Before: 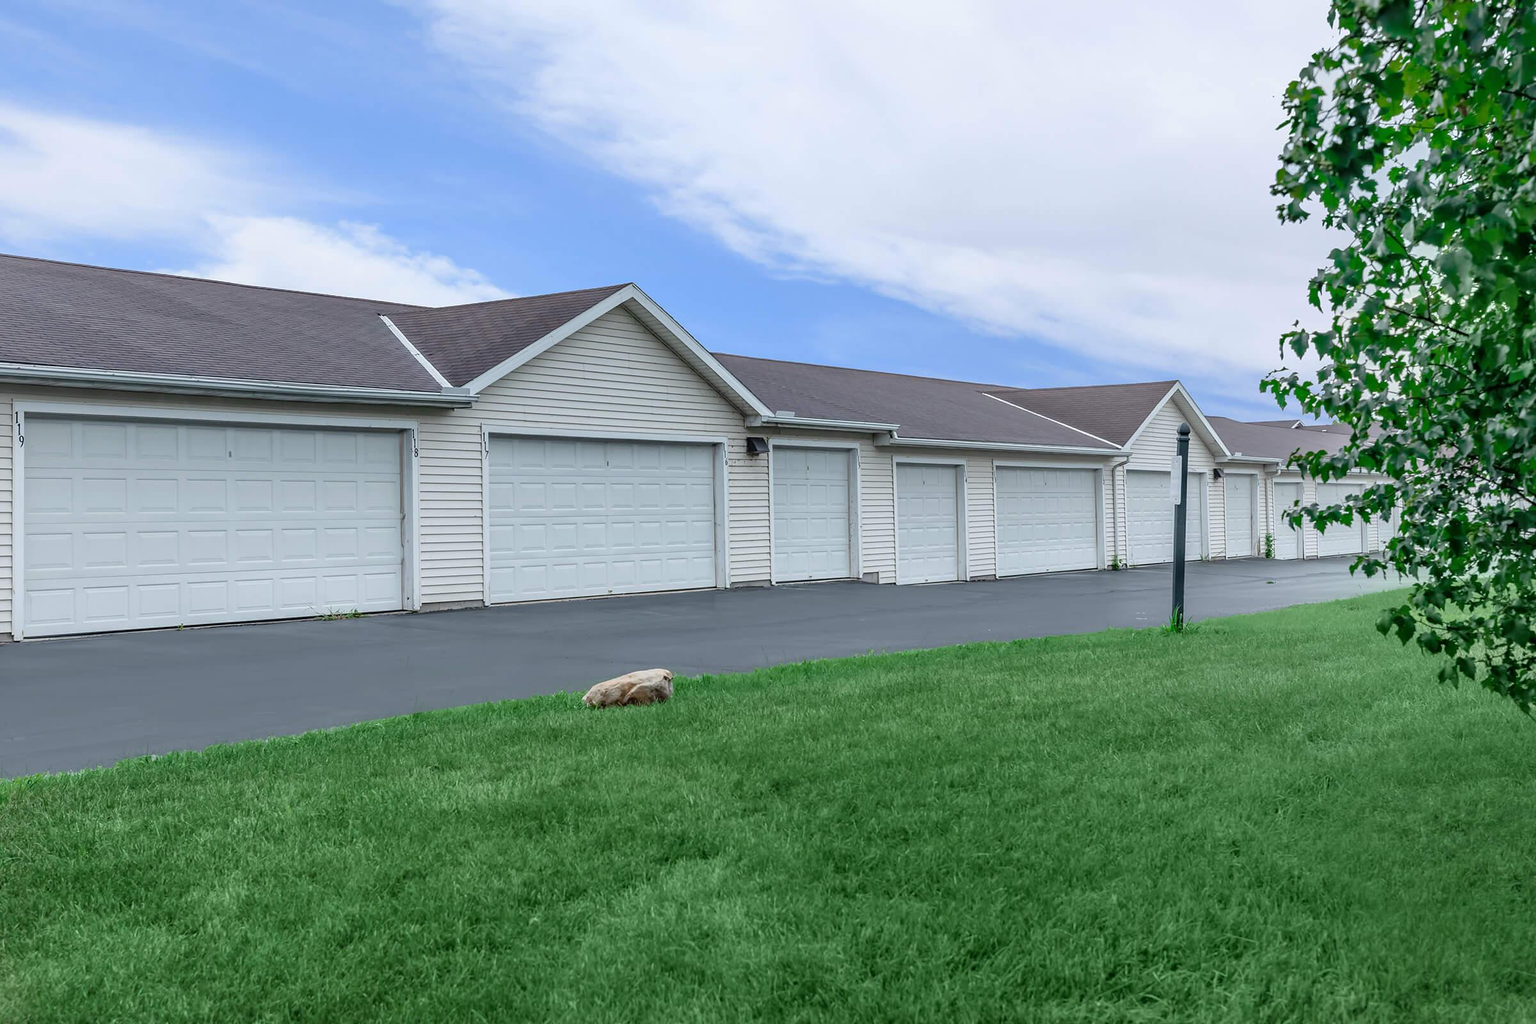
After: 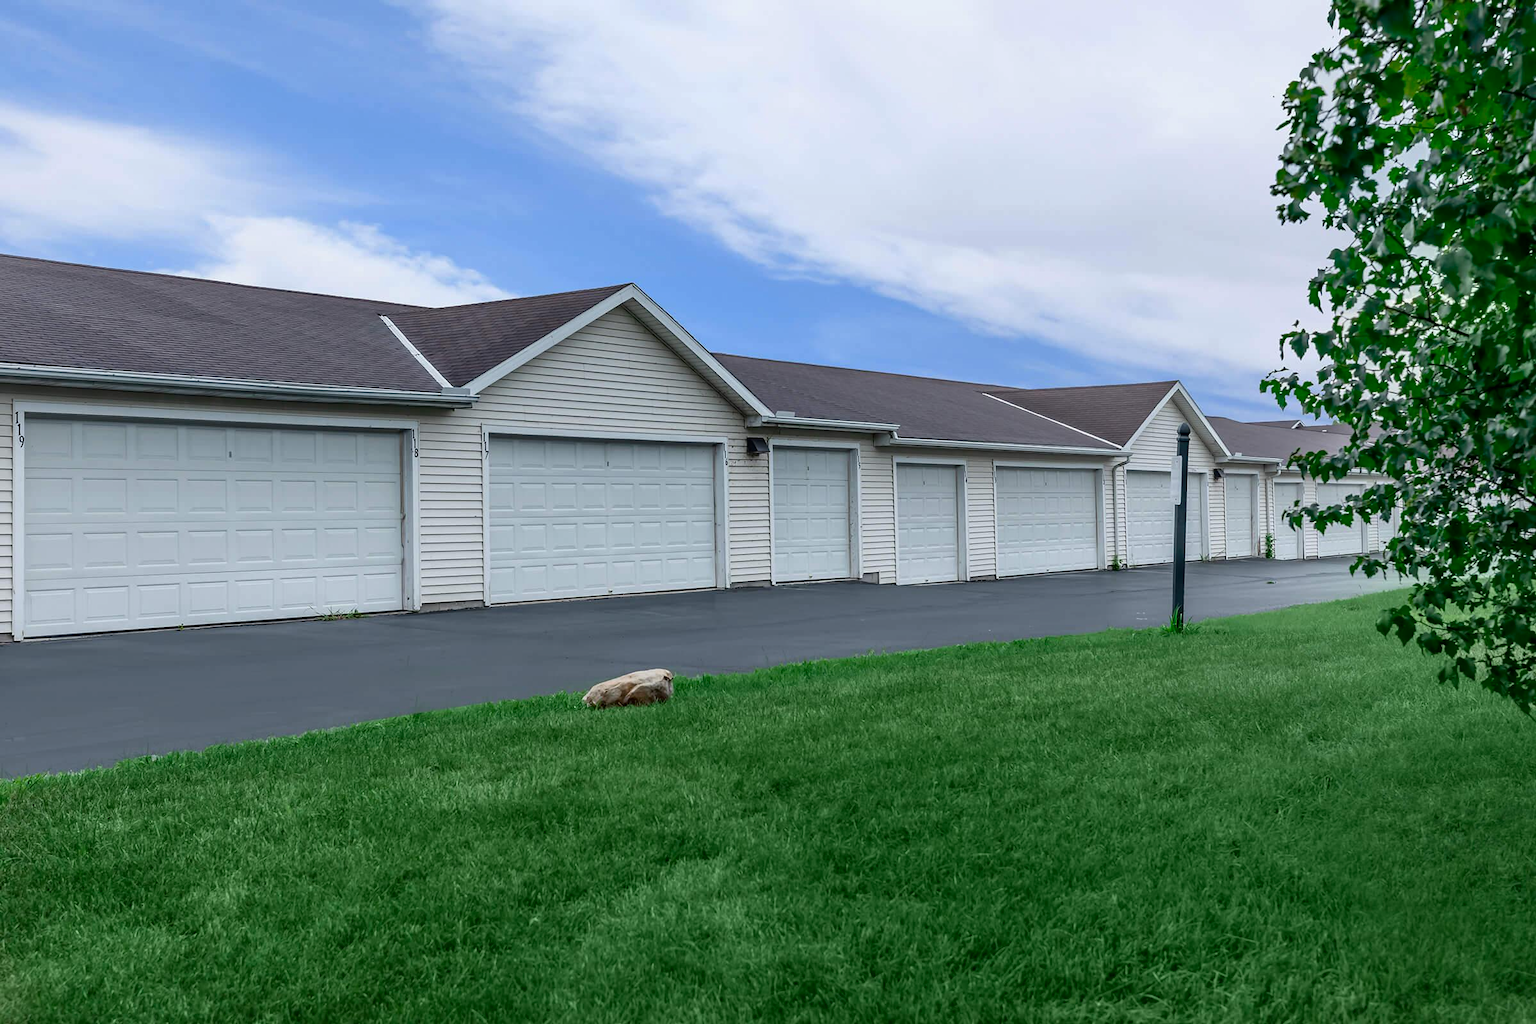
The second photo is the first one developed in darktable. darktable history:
exposure: compensate highlight preservation false
contrast brightness saturation: contrast 0.069, brightness -0.127, saturation 0.048
